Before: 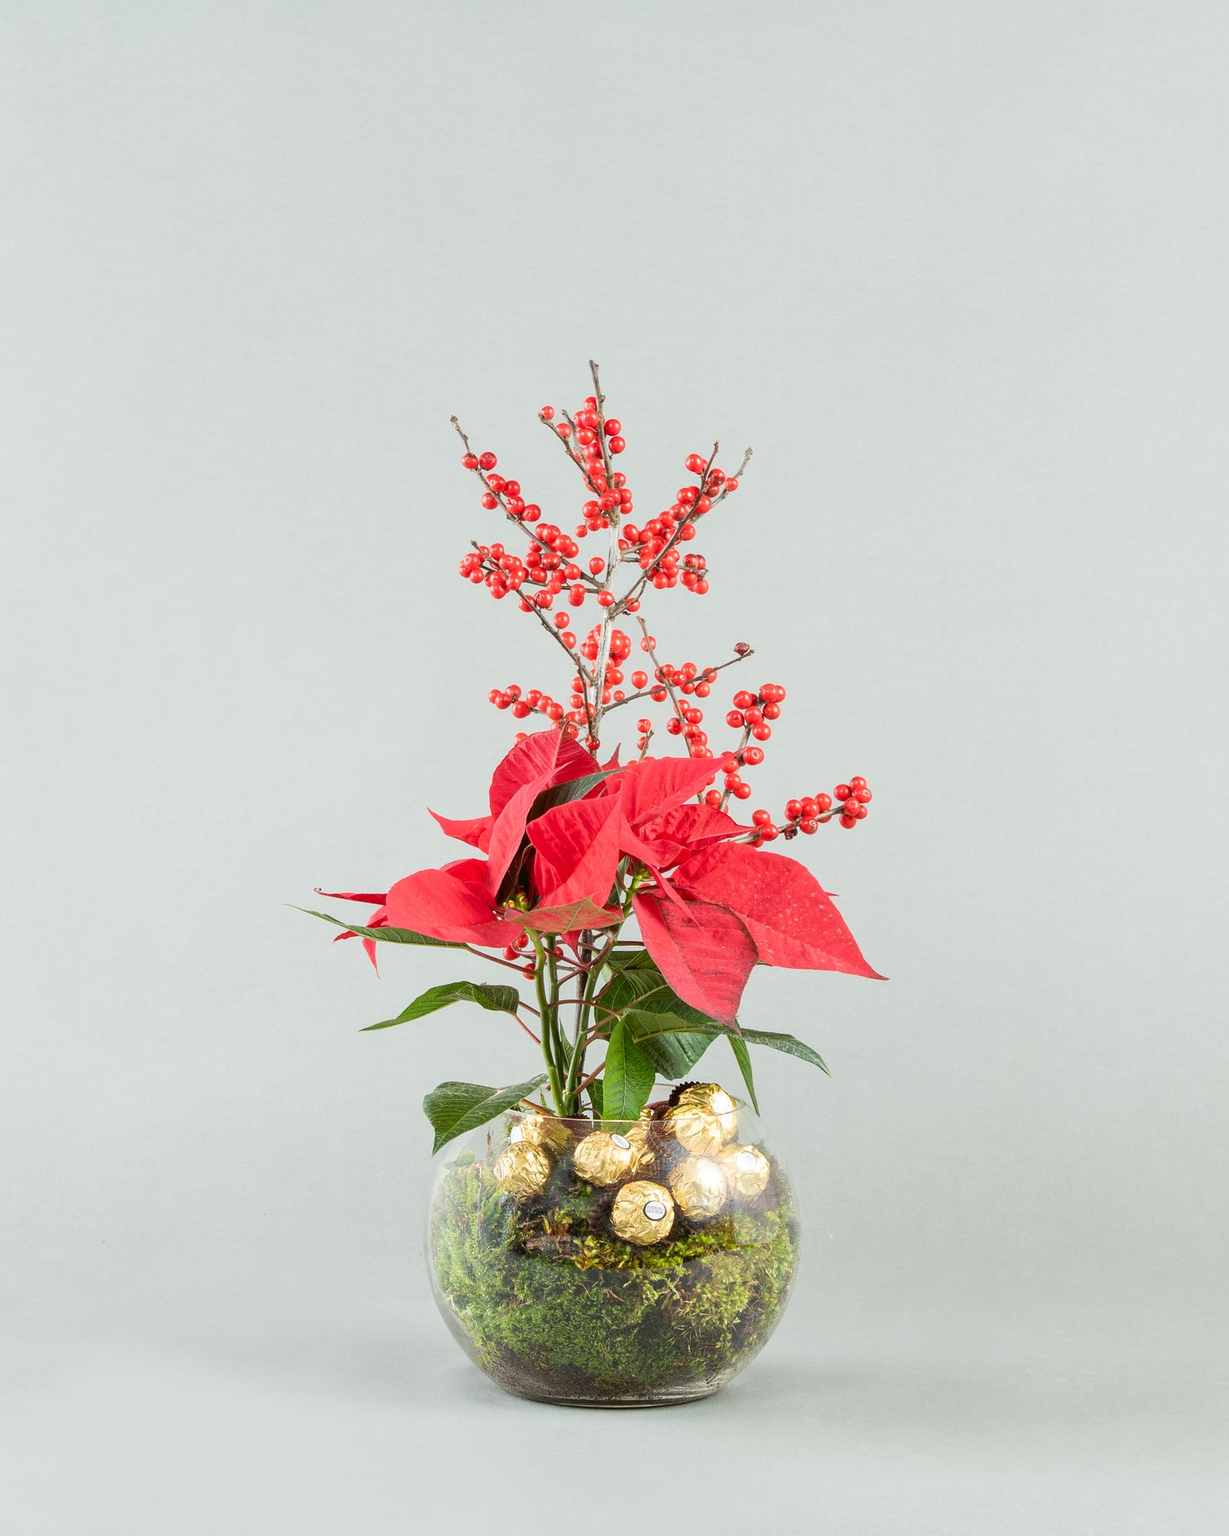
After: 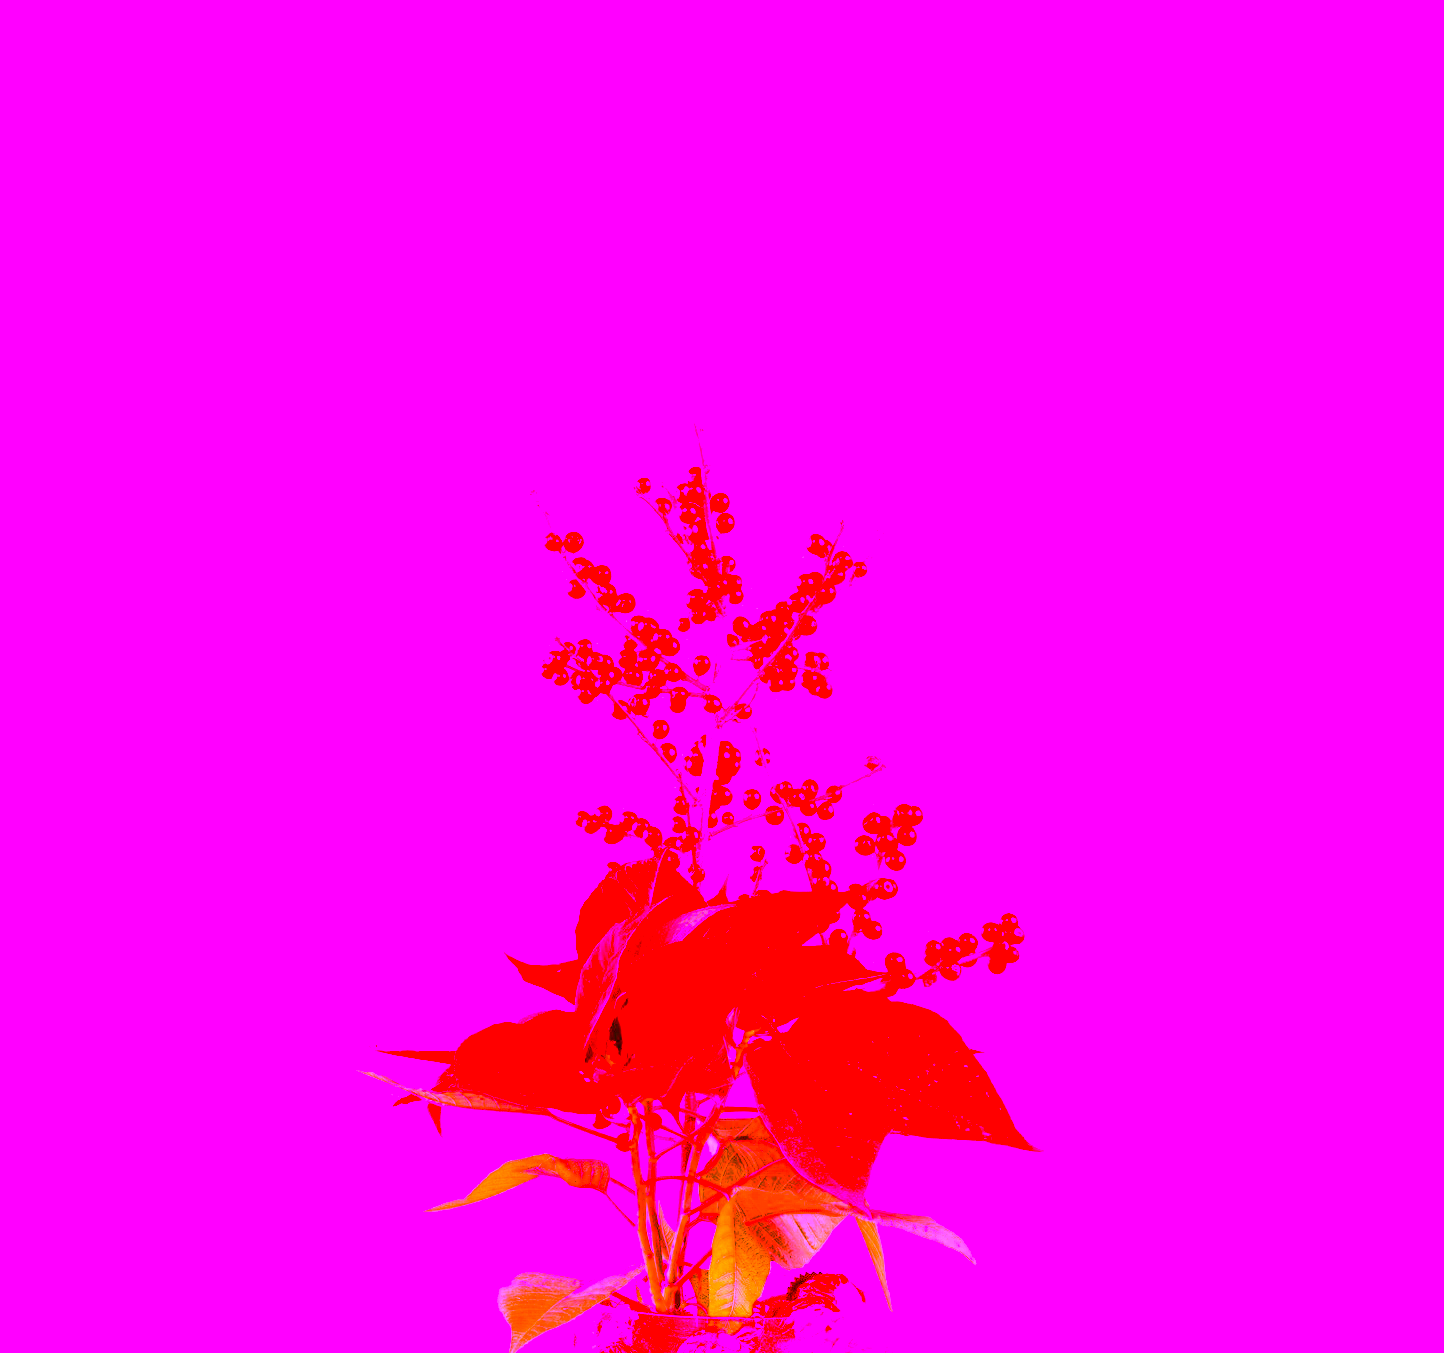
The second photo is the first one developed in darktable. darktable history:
color balance rgb: linear chroma grading › shadows -8%, linear chroma grading › global chroma 10%, perceptual saturation grading › global saturation 2%, perceptual saturation grading › highlights -2%, perceptual saturation grading › mid-tones 4%, perceptual saturation grading › shadows 8%, perceptual brilliance grading › global brilliance 2%, perceptual brilliance grading › highlights -4%, global vibrance 16%, saturation formula JzAzBz (2021)
crop: bottom 24.967%
color balance: contrast 10%
white balance: red 4.26, blue 1.802
exposure: black level correction 0, exposure 0.7 EV, compensate exposure bias true, compensate highlight preservation false
